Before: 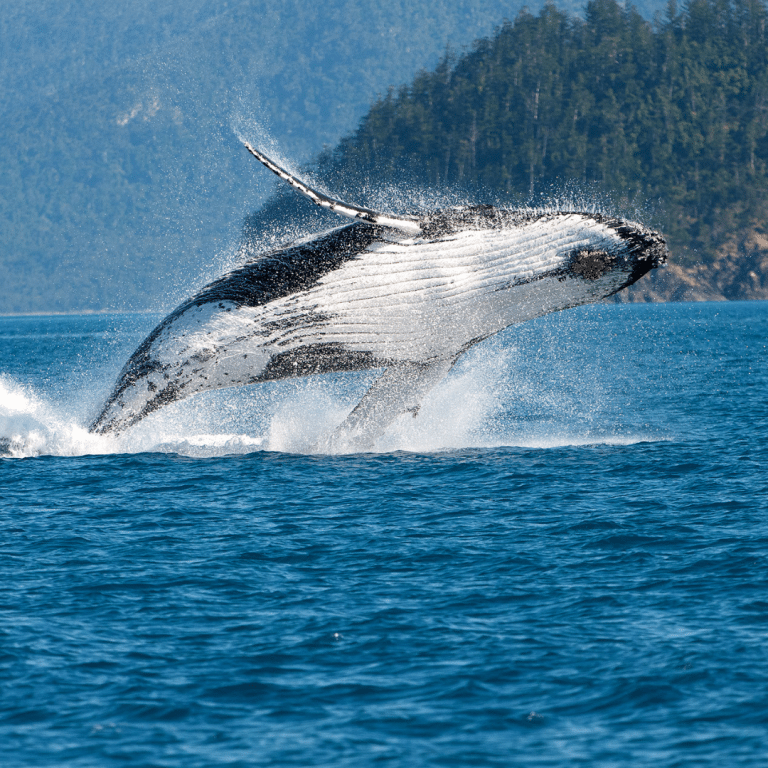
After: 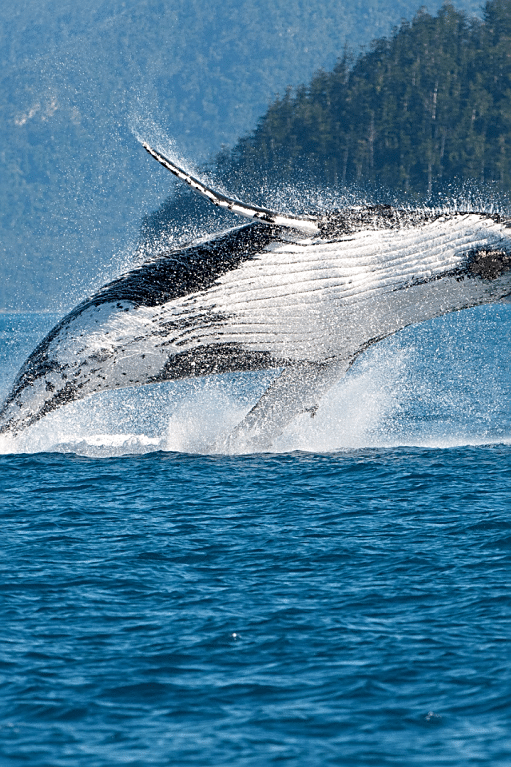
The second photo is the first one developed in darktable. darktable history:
exposure: exposure 0.014 EV, compensate highlight preservation false
sharpen: on, module defaults
crop and rotate: left 13.344%, right 20.049%
